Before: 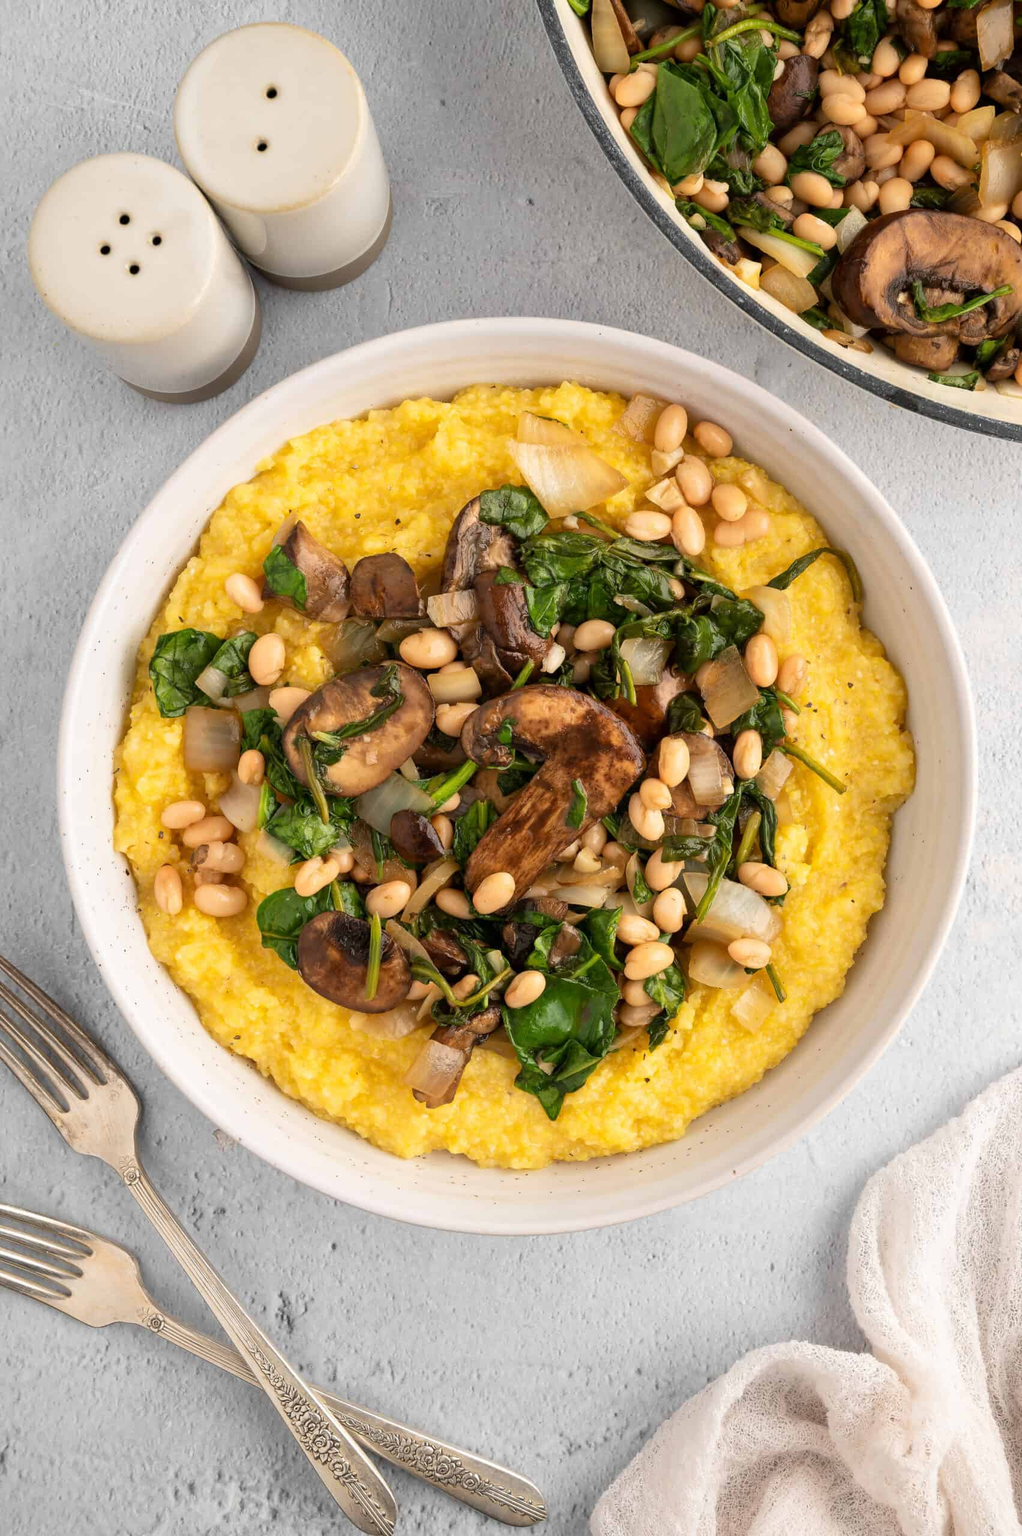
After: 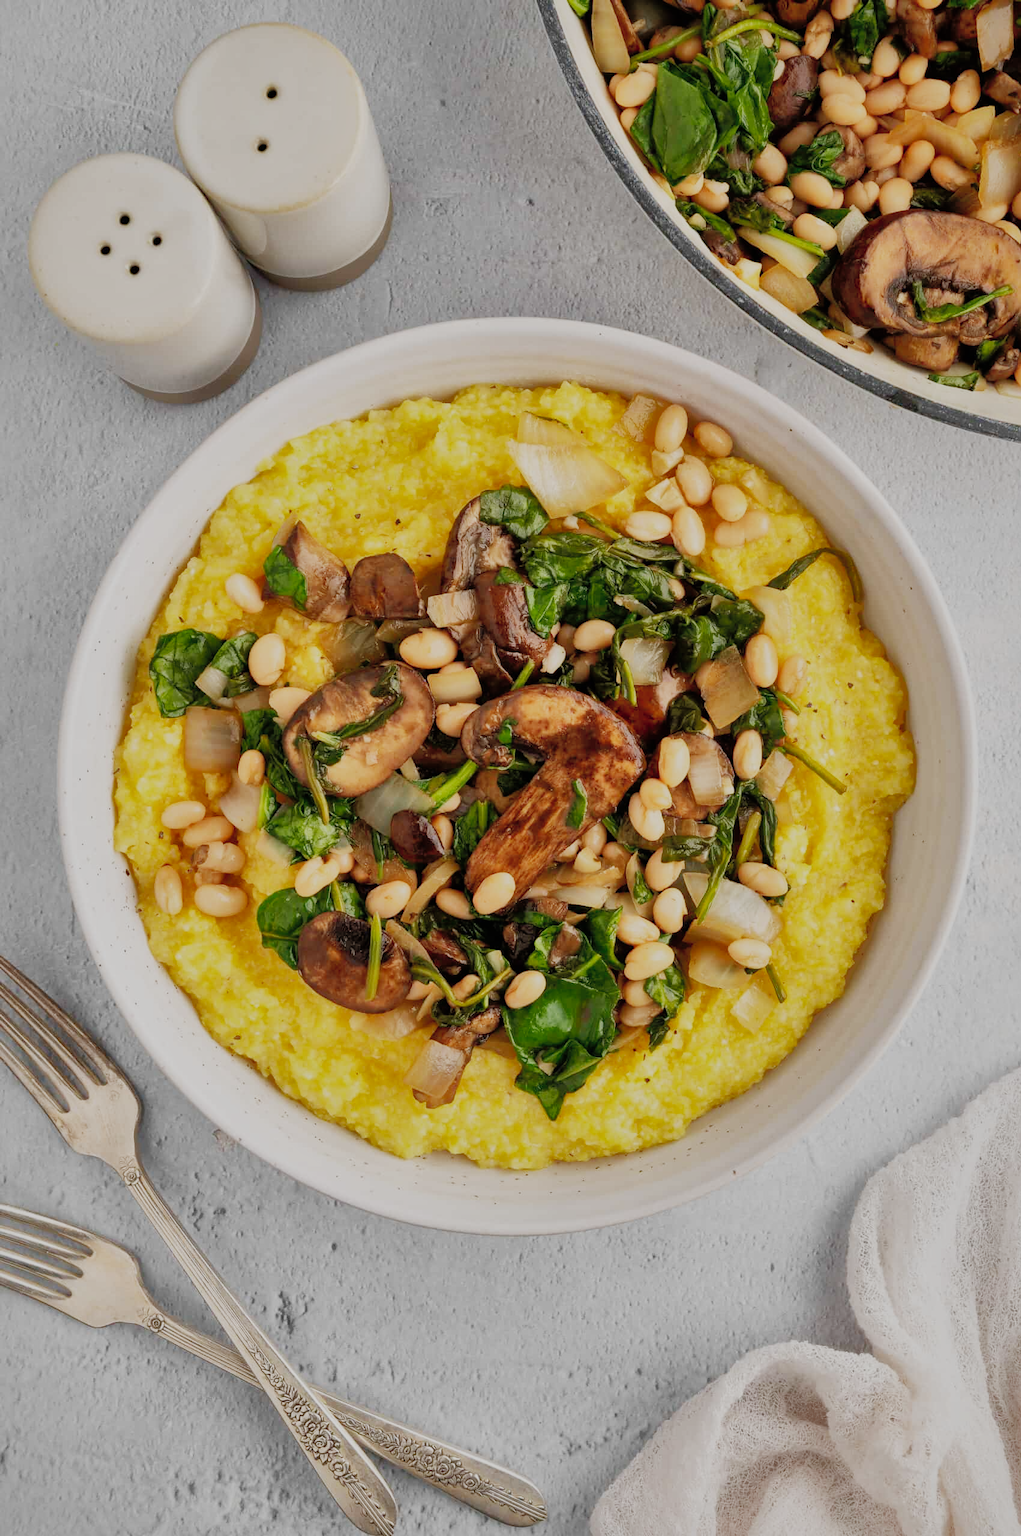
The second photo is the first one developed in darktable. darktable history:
shadows and highlights: shadows 60, highlights -60
sigmoid: skew -0.2, preserve hue 0%, red attenuation 0.1, red rotation 0.035, green attenuation 0.1, green rotation -0.017, blue attenuation 0.15, blue rotation -0.052, base primaries Rec2020
exposure: exposure 0.191 EV, compensate highlight preservation false
